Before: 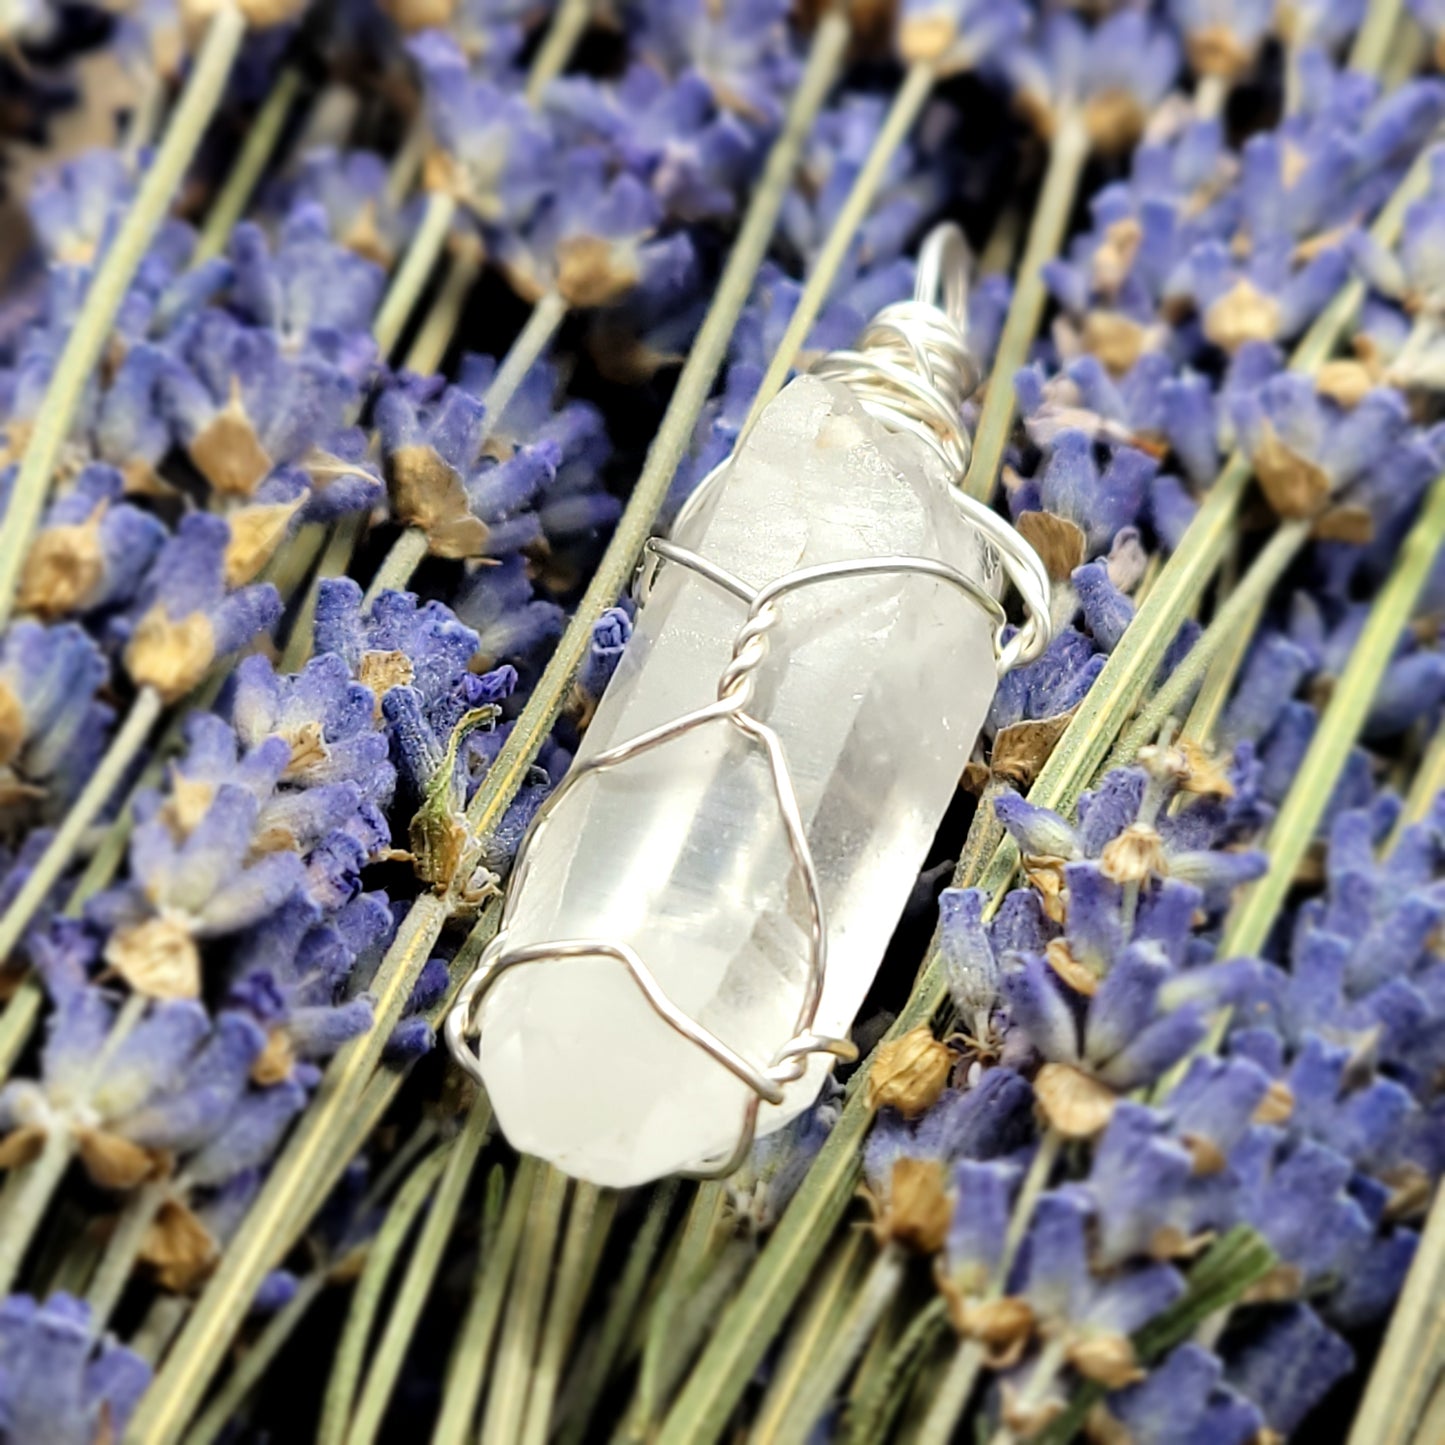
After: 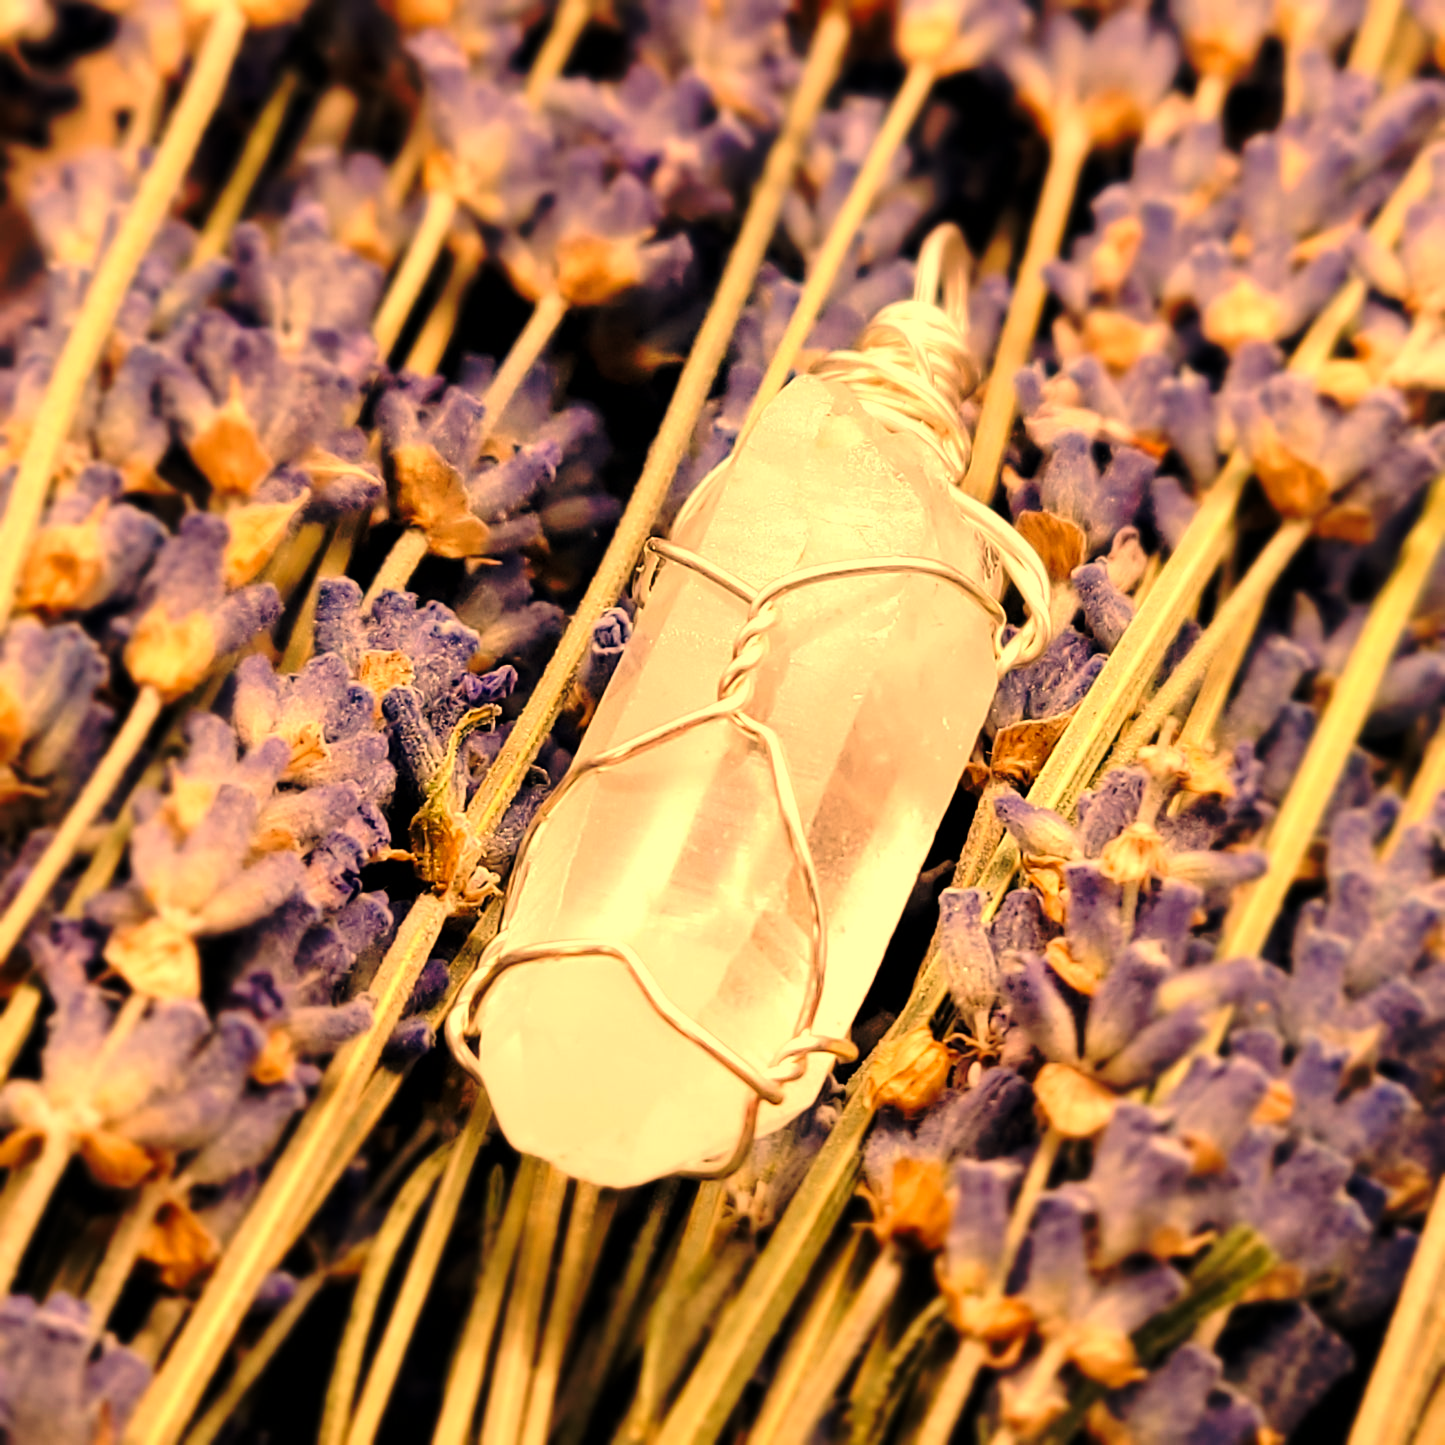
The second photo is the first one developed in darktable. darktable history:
white balance: red 1.467, blue 0.684
base curve: curves: ch0 [(0, 0) (0.073, 0.04) (0.157, 0.139) (0.492, 0.492) (0.758, 0.758) (1, 1)], preserve colors none
